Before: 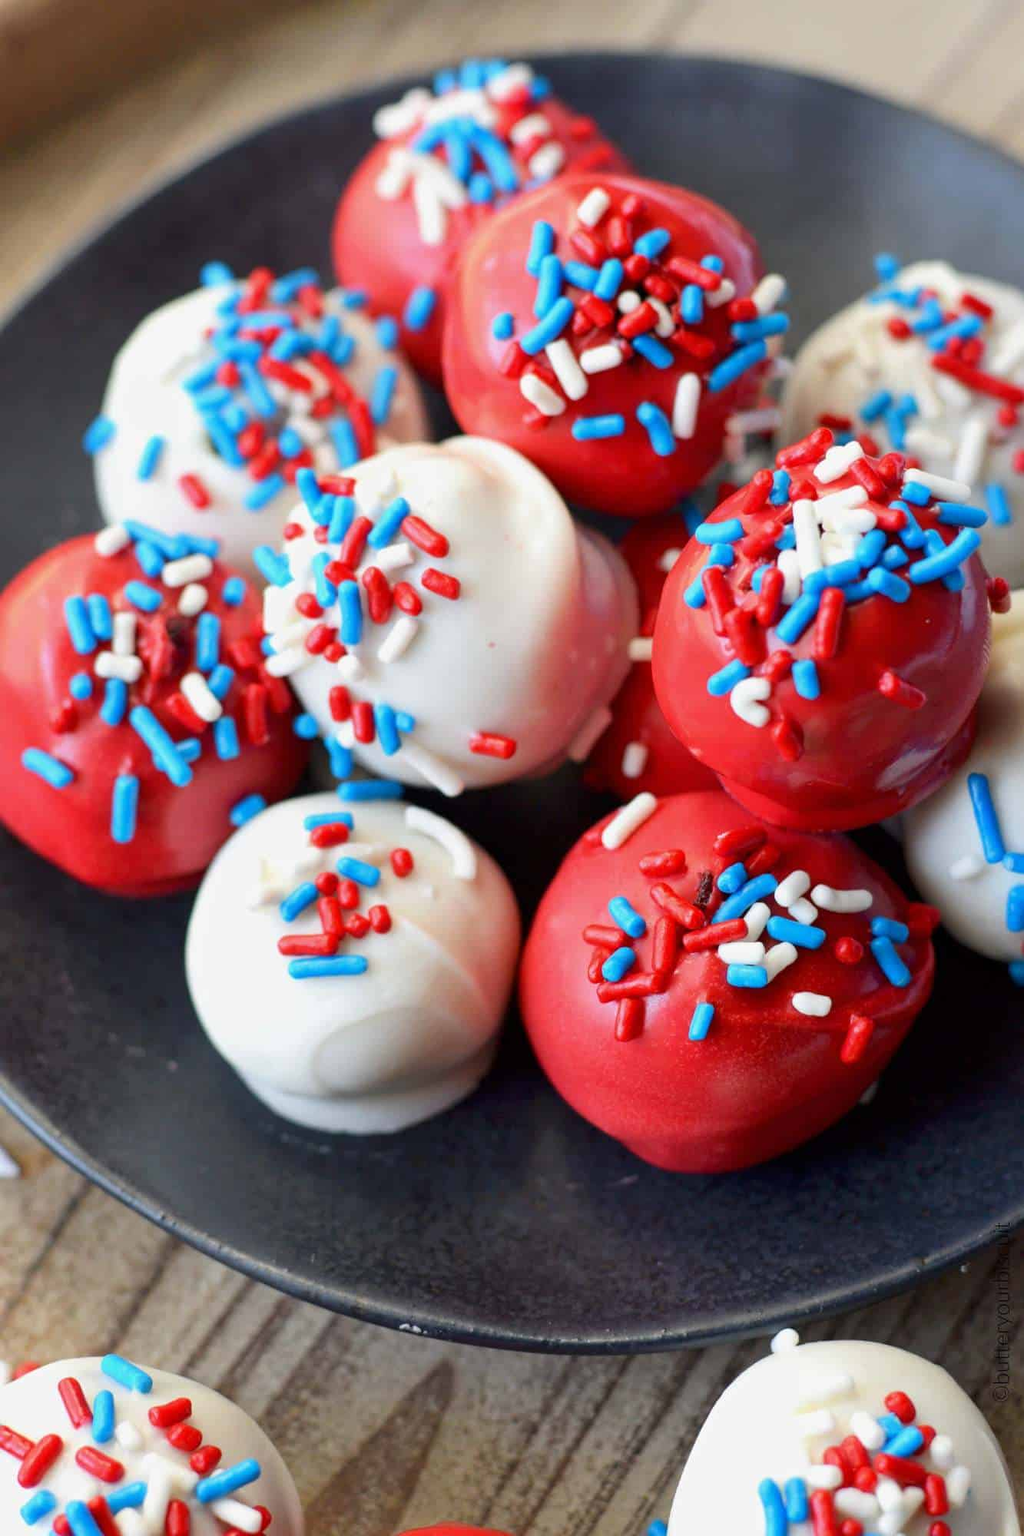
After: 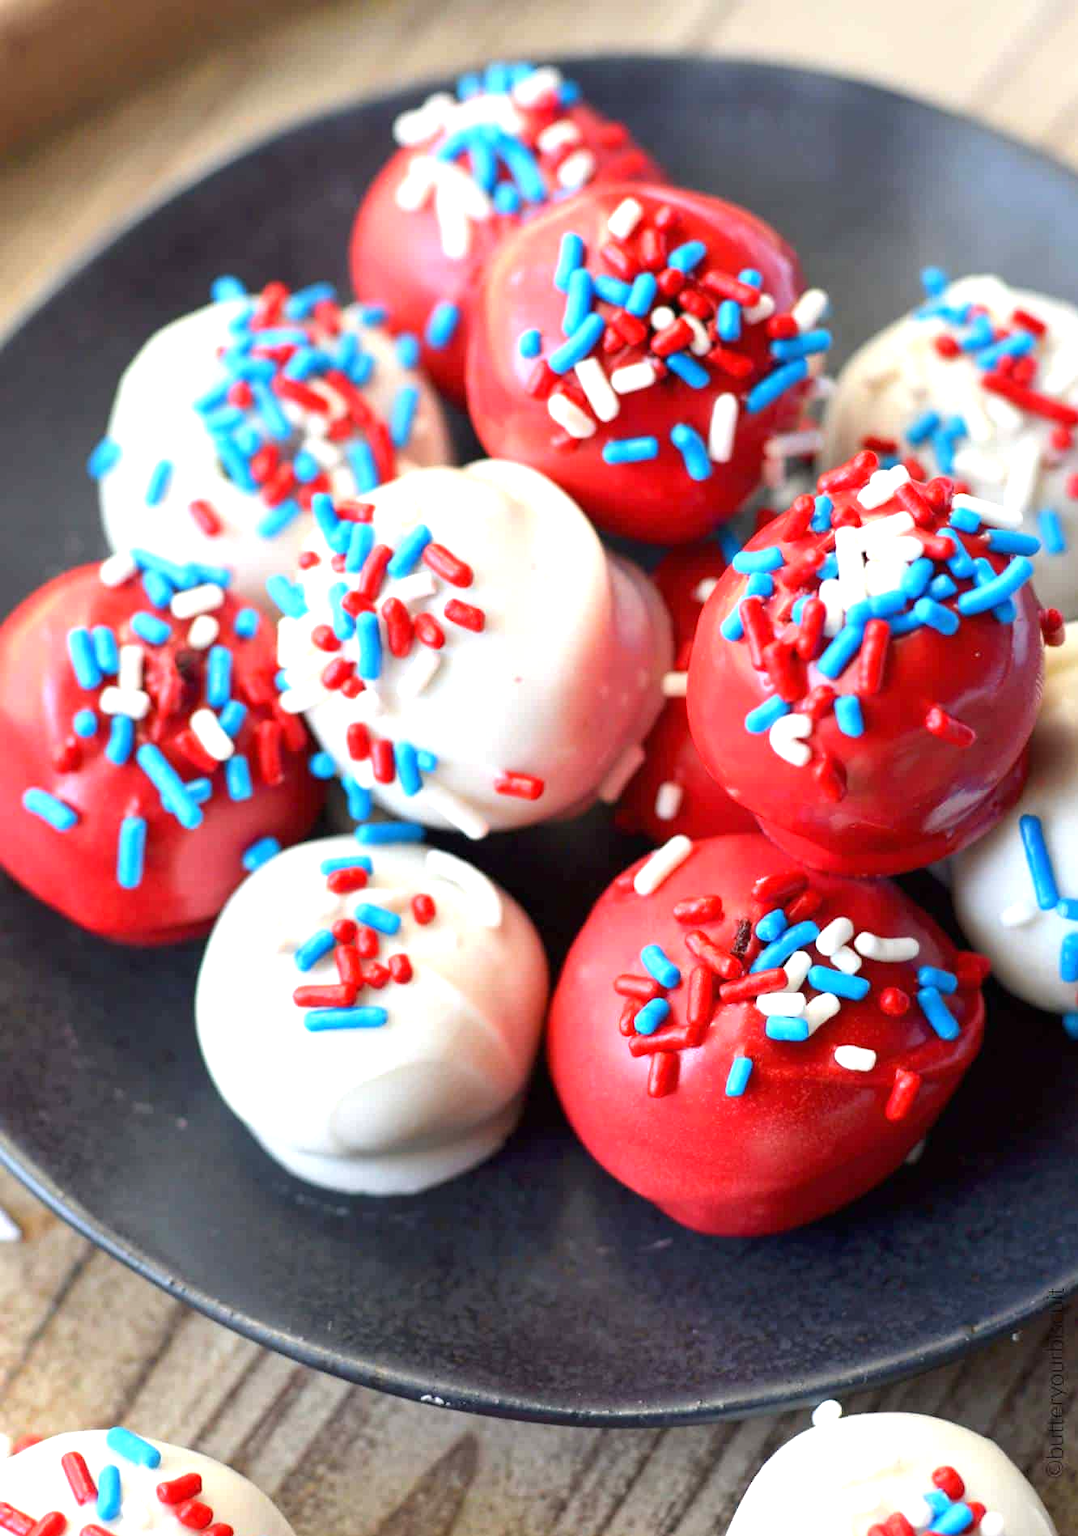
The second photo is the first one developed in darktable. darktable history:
exposure: black level correction 0, exposure 0.704 EV, compensate highlight preservation false
crop and rotate: top 0.003%, bottom 5.06%
